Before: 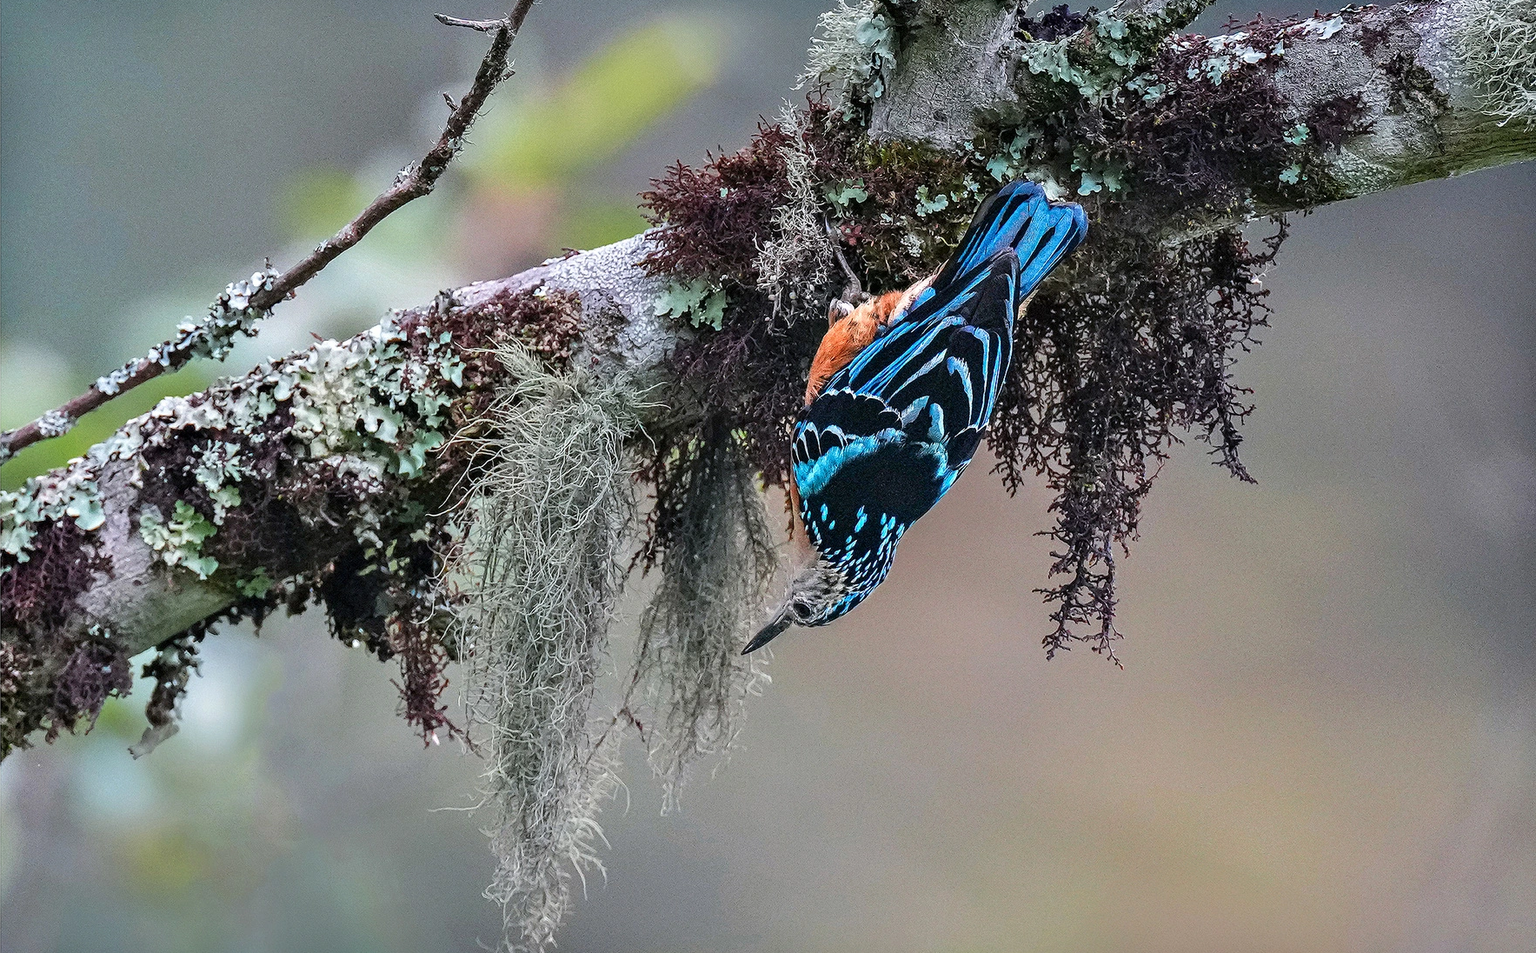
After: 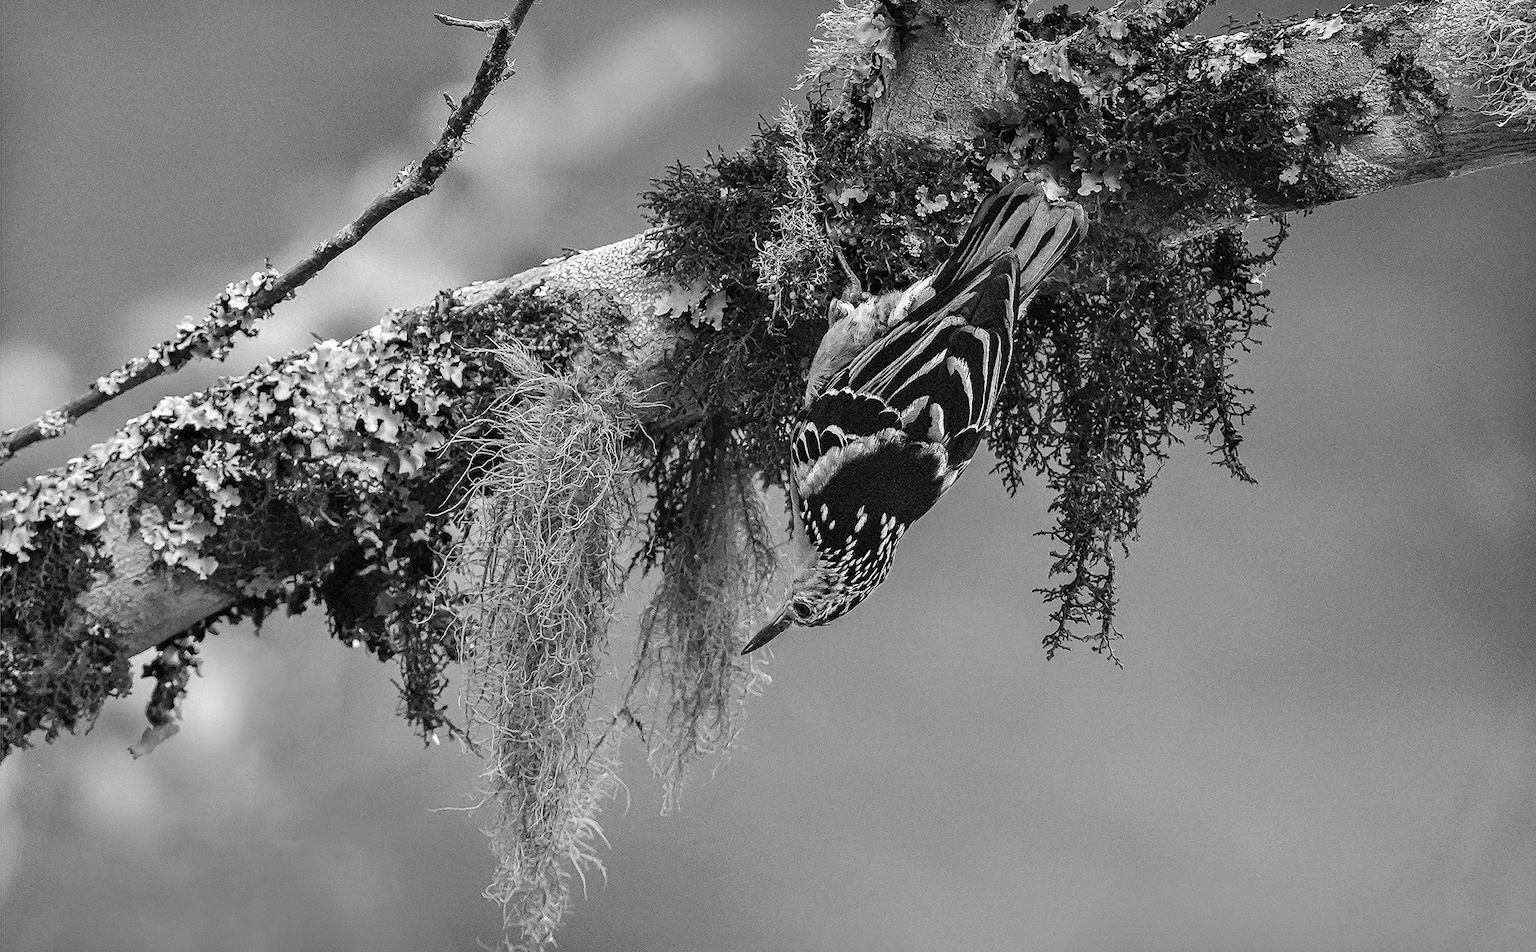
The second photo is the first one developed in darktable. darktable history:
monochrome: on, module defaults
shadows and highlights: shadows 25, highlights -25
